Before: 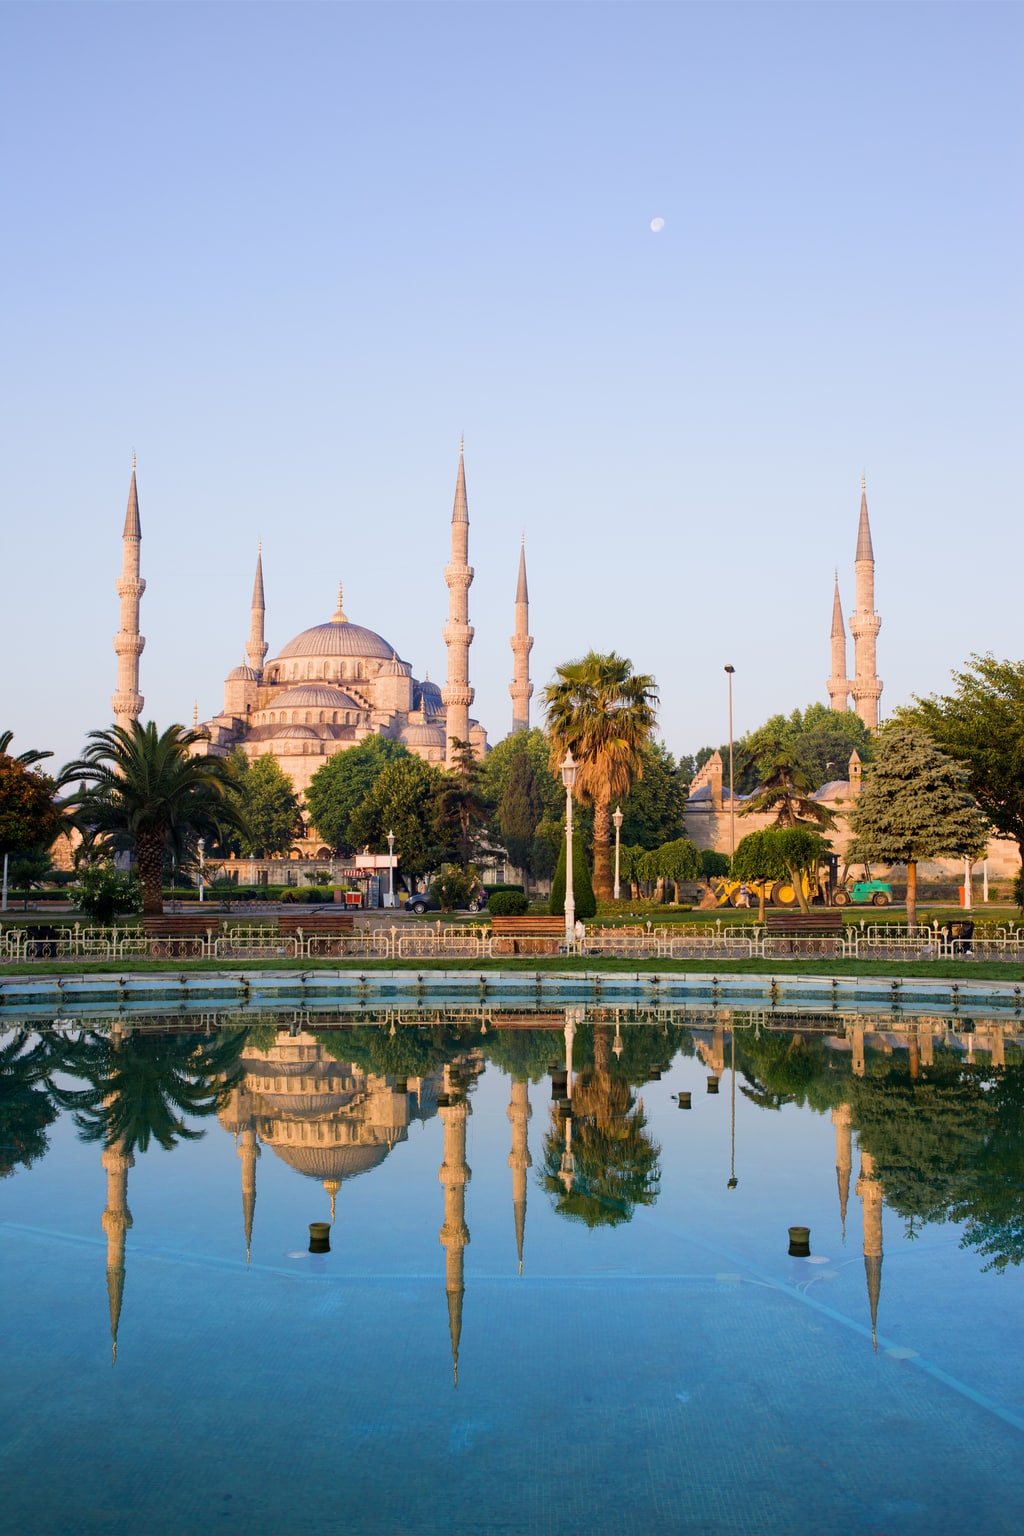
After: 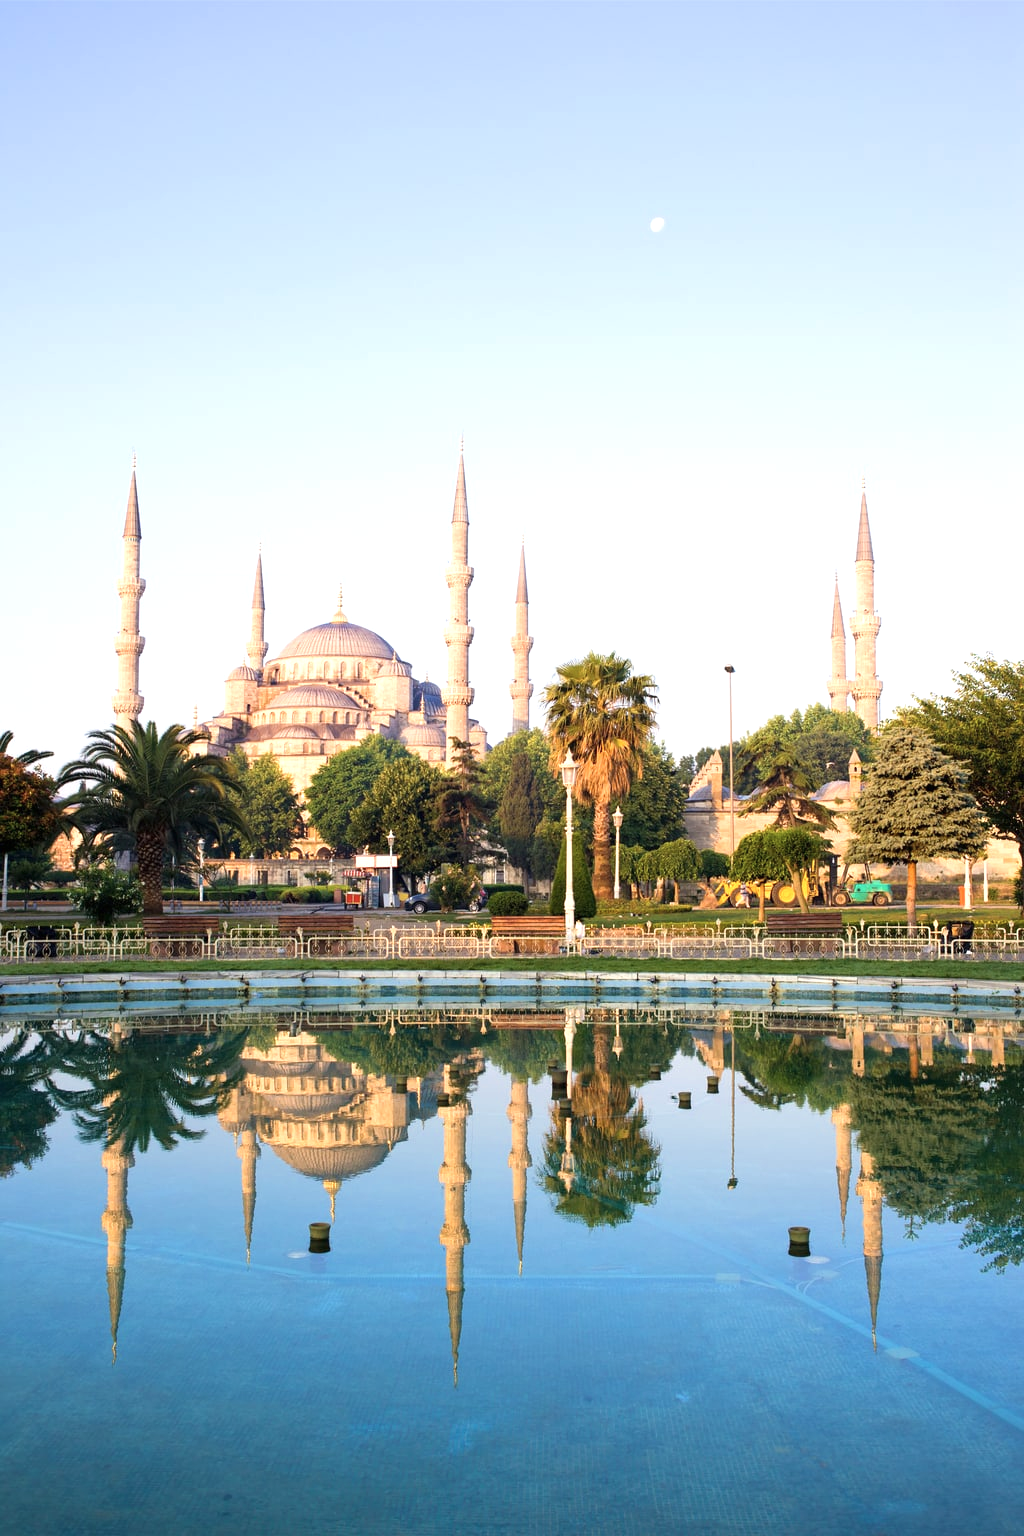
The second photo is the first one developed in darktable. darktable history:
exposure: black level correction 0, exposure 0.694 EV, compensate highlight preservation false
color zones: curves: ch0 [(0, 0.554) (0.146, 0.662) (0.293, 0.86) (0.503, 0.774) (0.637, 0.106) (0.74, 0.072) (0.866, 0.488) (0.998, 0.569)]; ch1 [(0, 0) (0.143, 0) (0.286, 0) (0.429, 0) (0.571, 0) (0.714, 0) (0.857, 0)], mix -91.62%
